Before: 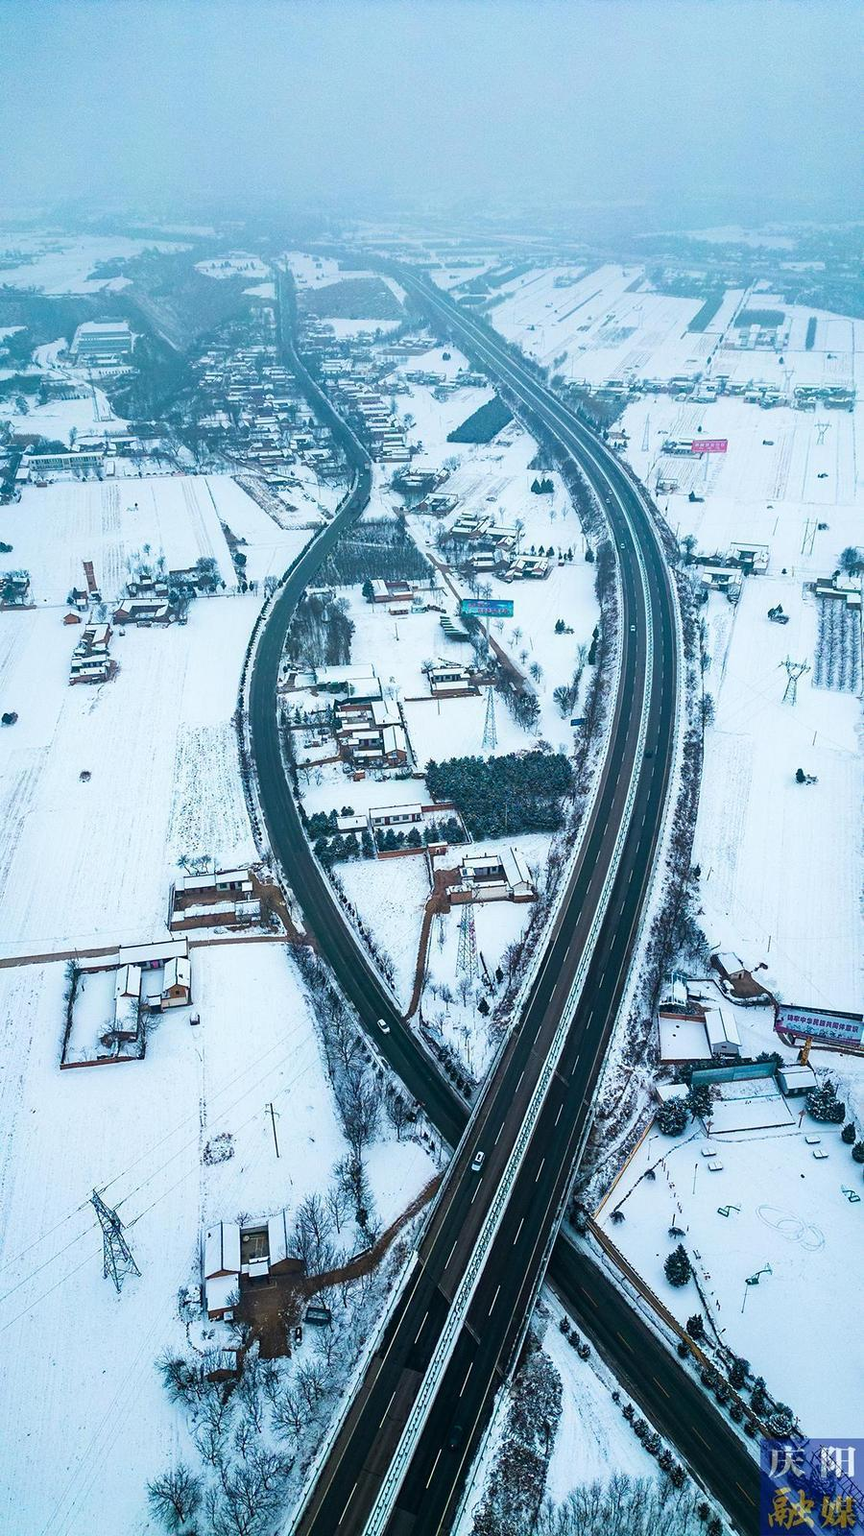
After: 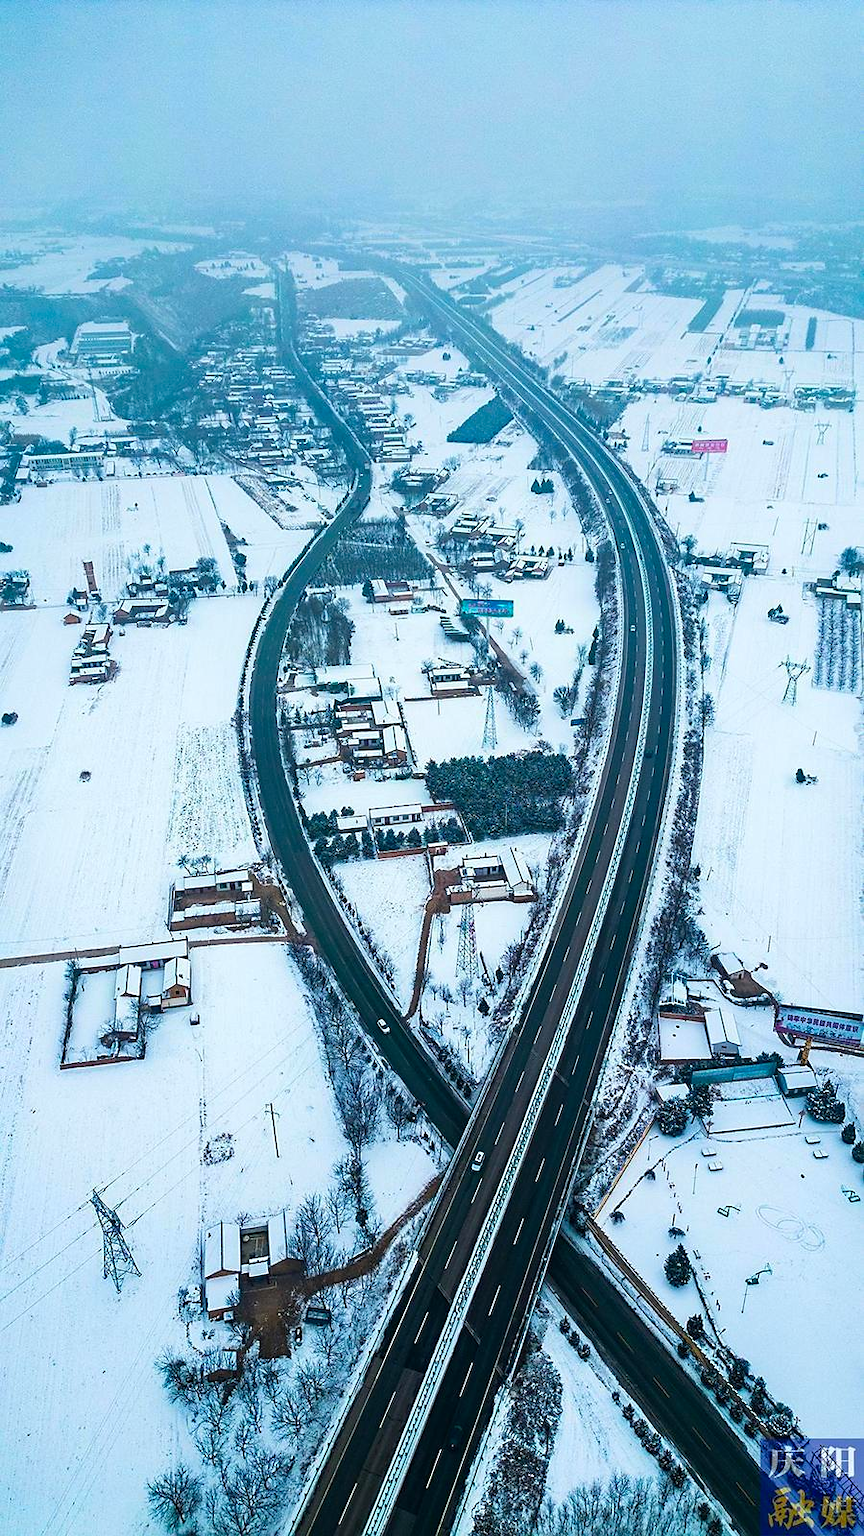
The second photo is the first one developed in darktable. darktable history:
color balance rgb: perceptual saturation grading › global saturation 19.619%
sharpen: radius 1.567, amount 0.359, threshold 1.735
